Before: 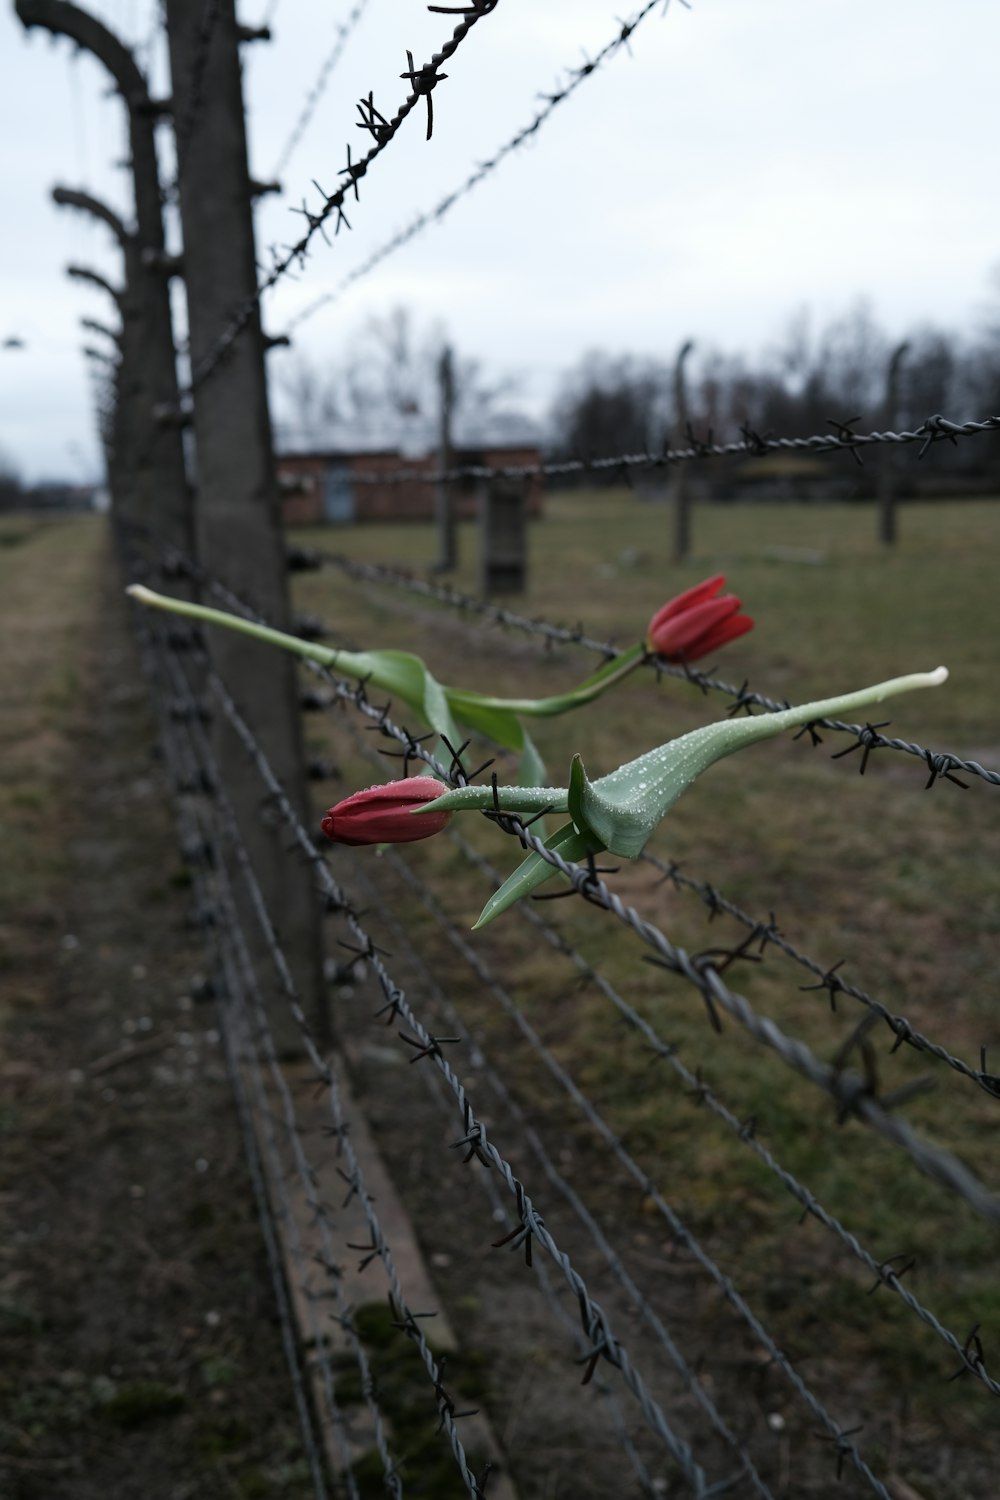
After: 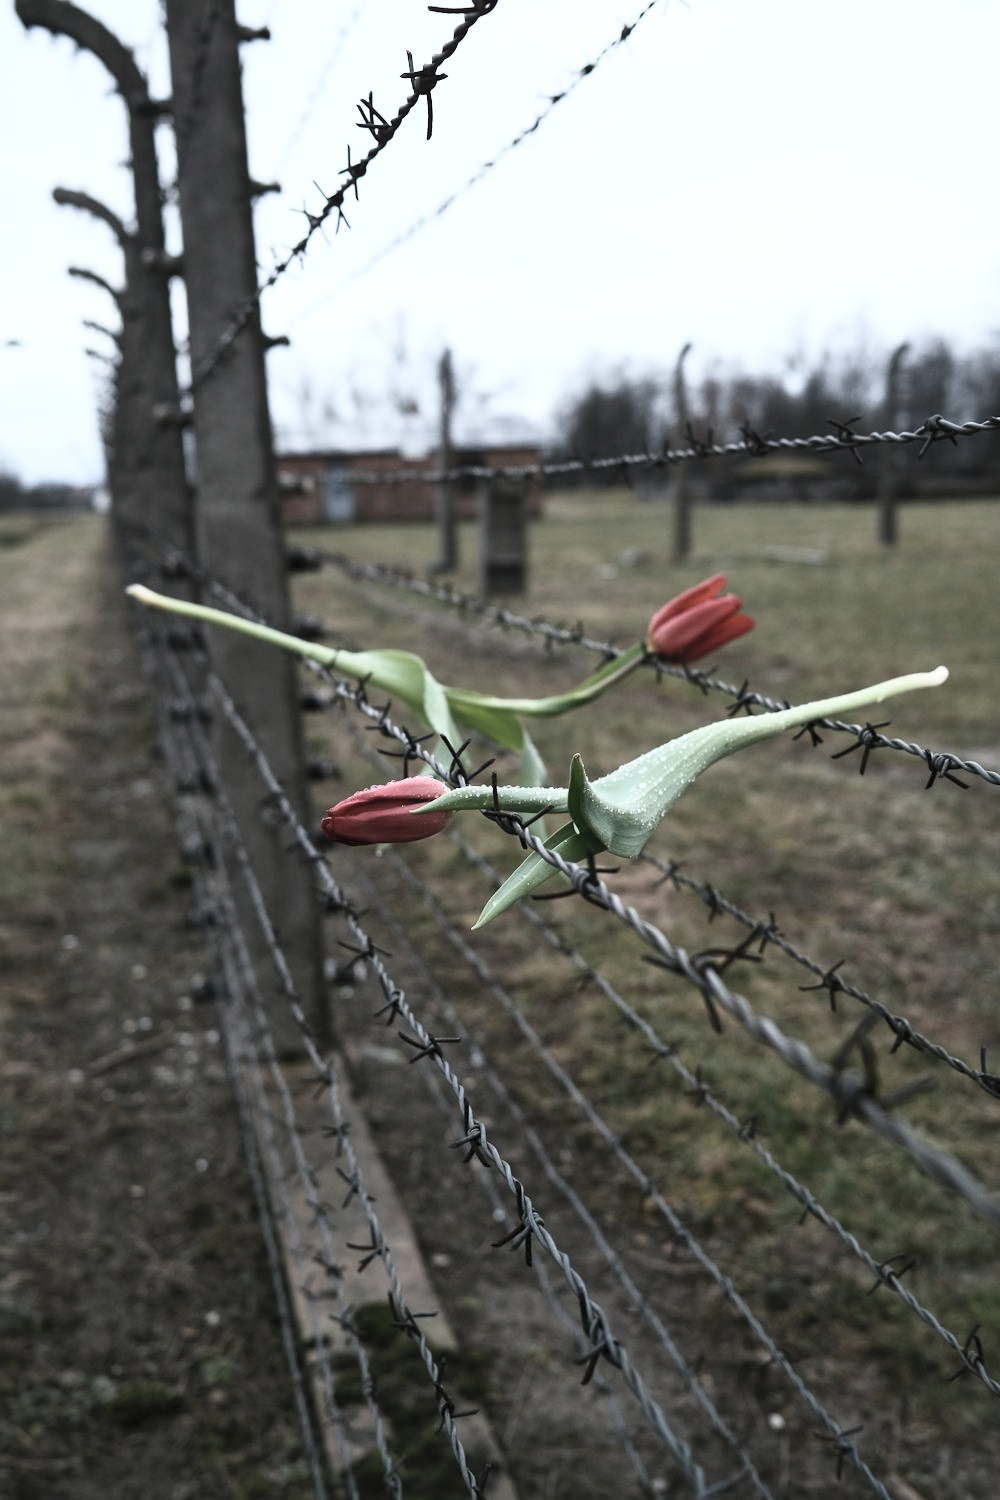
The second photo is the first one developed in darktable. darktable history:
local contrast: mode bilateral grid, contrast 20, coarseness 50, detail 130%, midtone range 0.2
contrast brightness saturation: contrast 0.43, brightness 0.56, saturation -0.19
